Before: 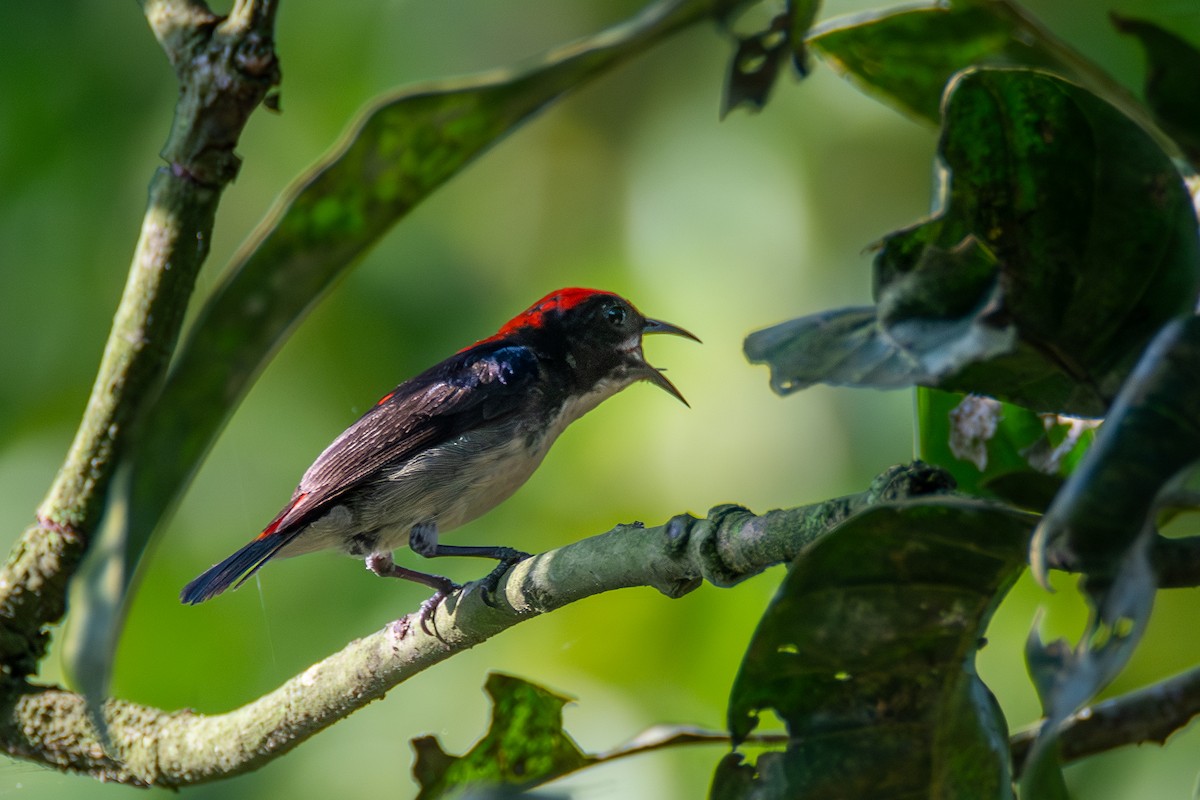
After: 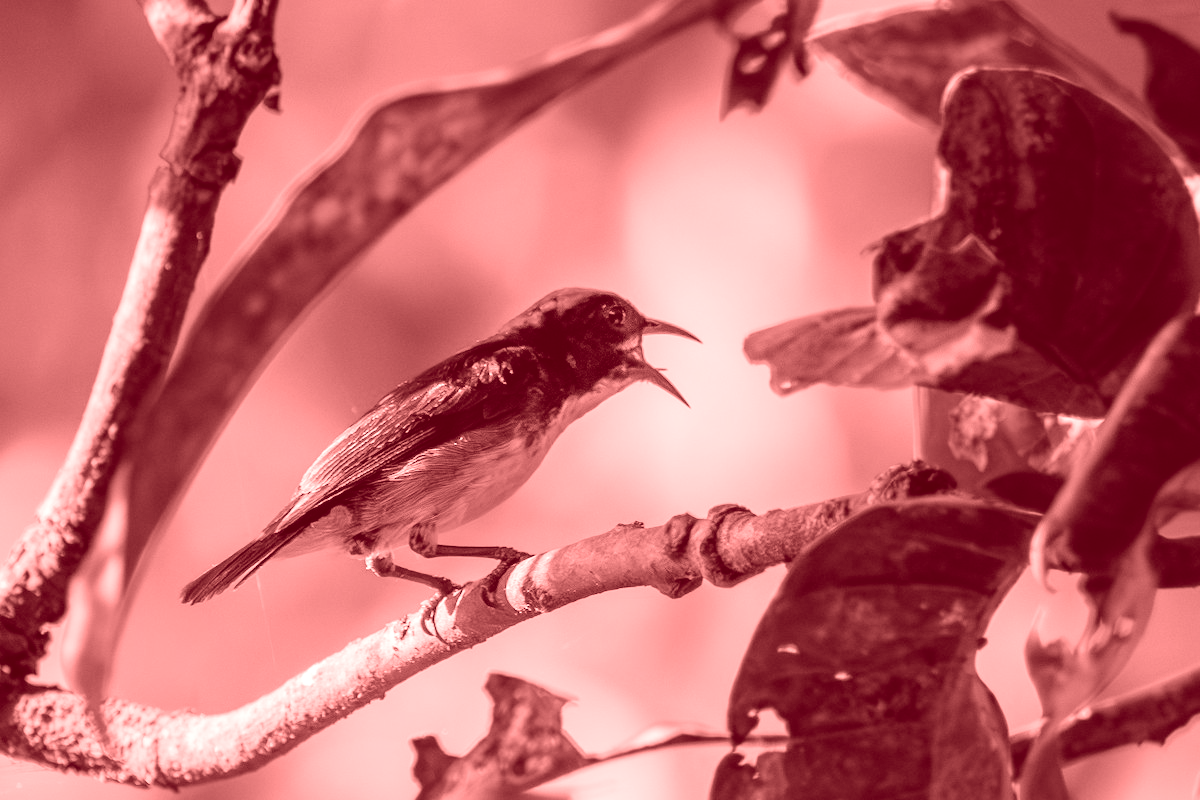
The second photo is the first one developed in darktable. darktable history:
tone curve: curves: ch0 [(0, 0.01) (0.052, 0.045) (0.136, 0.133) (0.29, 0.332) (0.453, 0.531) (0.676, 0.751) (0.89, 0.919) (1, 1)]; ch1 [(0, 0) (0.094, 0.081) (0.285, 0.299) (0.385, 0.403) (0.447, 0.429) (0.495, 0.496) (0.544, 0.552) (0.589, 0.612) (0.722, 0.728) (1, 1)]; ch2 [(0, 0) (0.257, 0.217) (0.43, 0.421) (0.498, 0.507) (0.531, 0.544) (0.56, 0.579) (0.625, 0.642) (1, 1)], color space Lab, independent channels, preserve colors none
colorize: saturation 60%, source mix 100%
